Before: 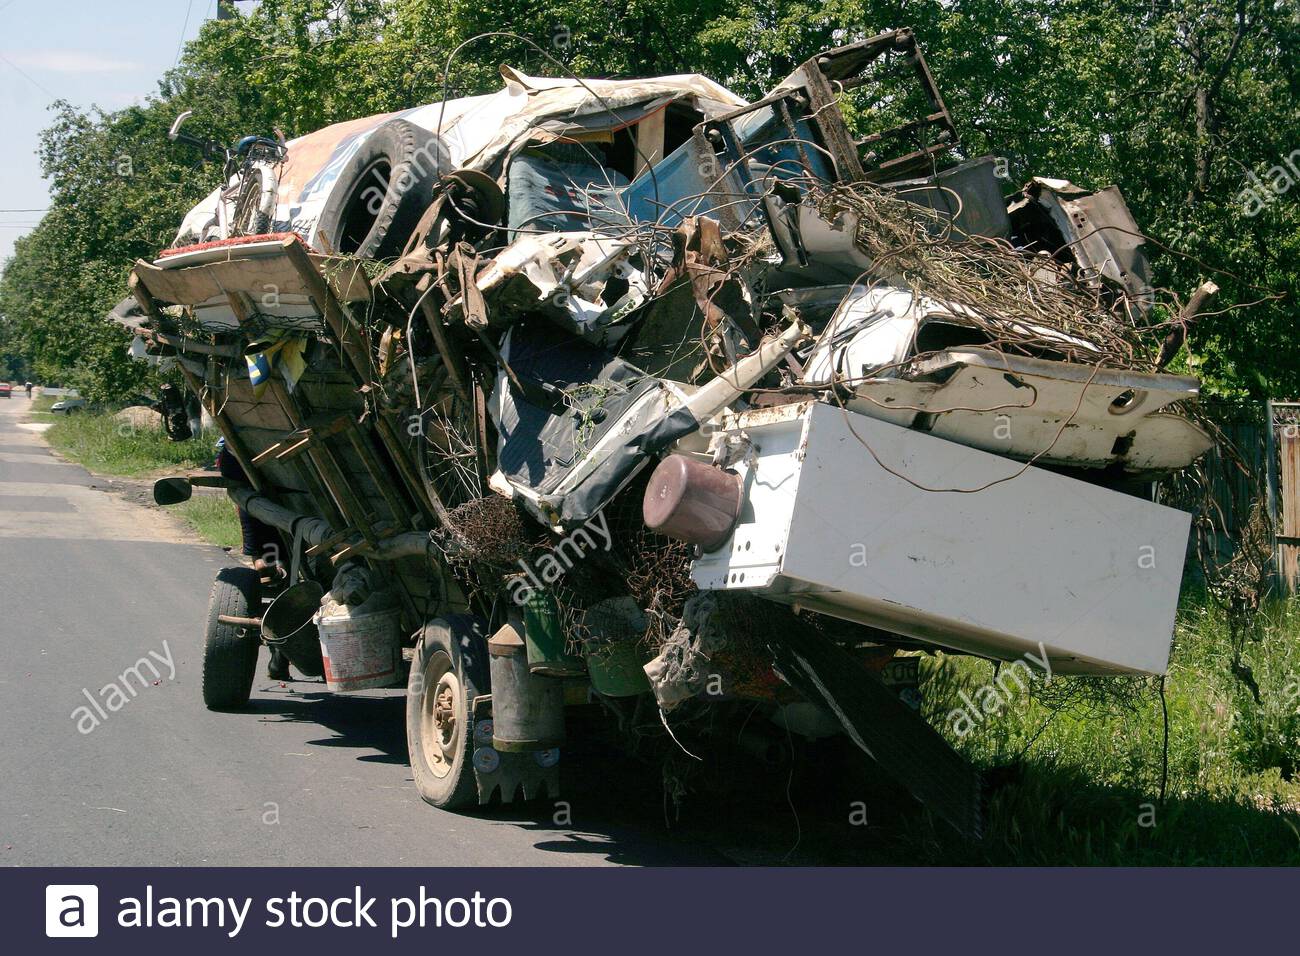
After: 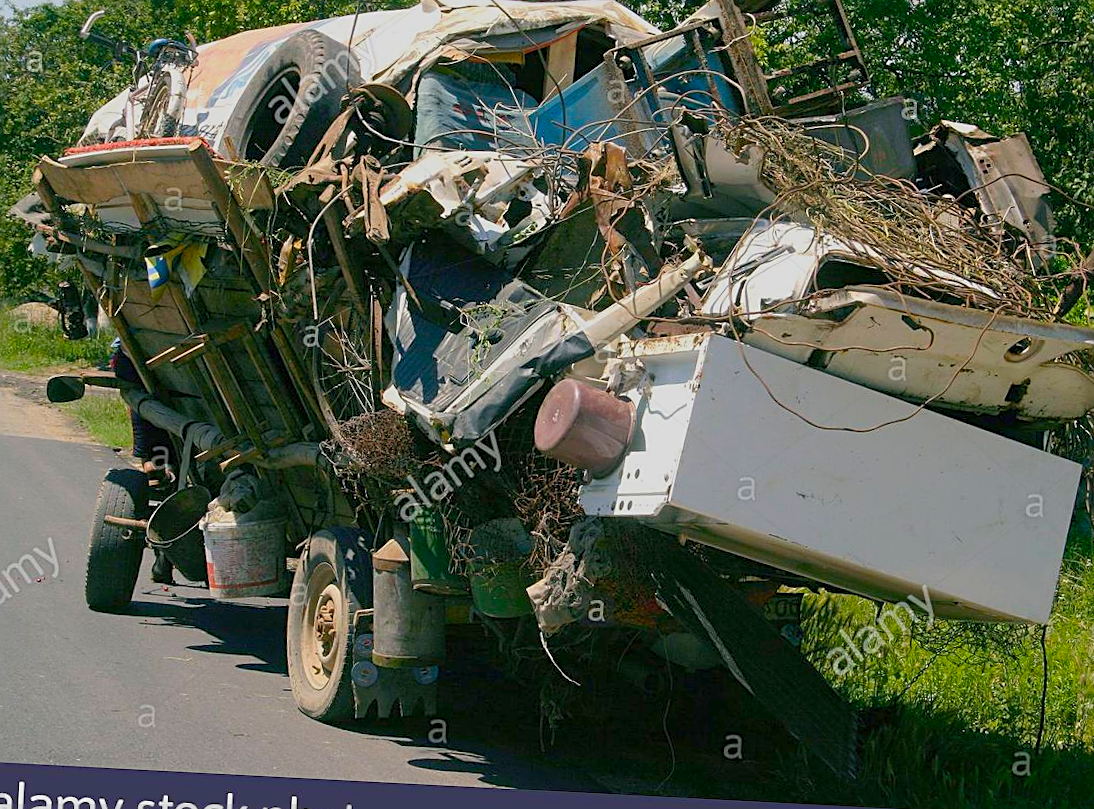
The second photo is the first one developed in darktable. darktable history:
crop and rotate: angle -2.98°, left 5.356%, top 5.158%, right 4.628%, bottom 4.333%
color balance rgb: linear chroma grading › global chroma 8.54%, perceptual saturation grading › global saturation 30.98%, contrast -19.581%
sharpen: on, module defaults
